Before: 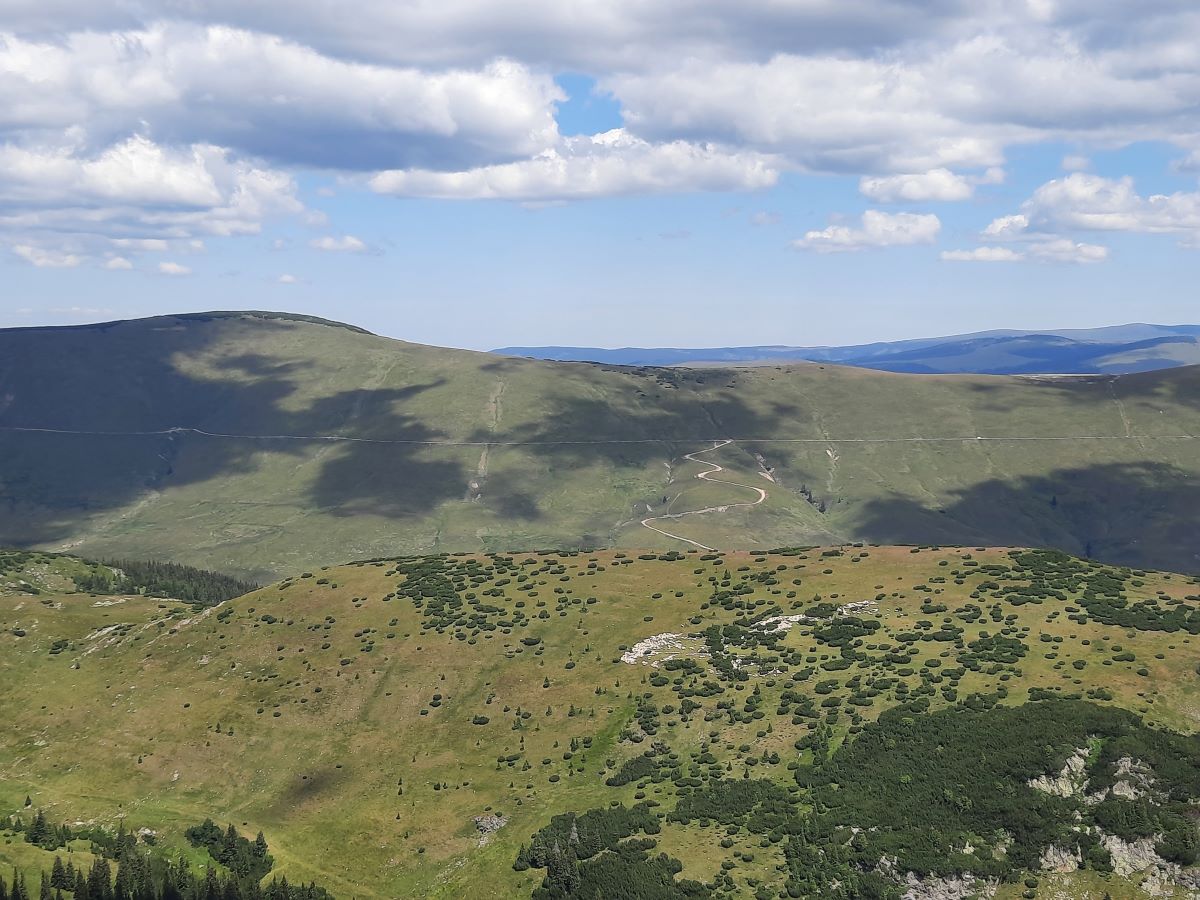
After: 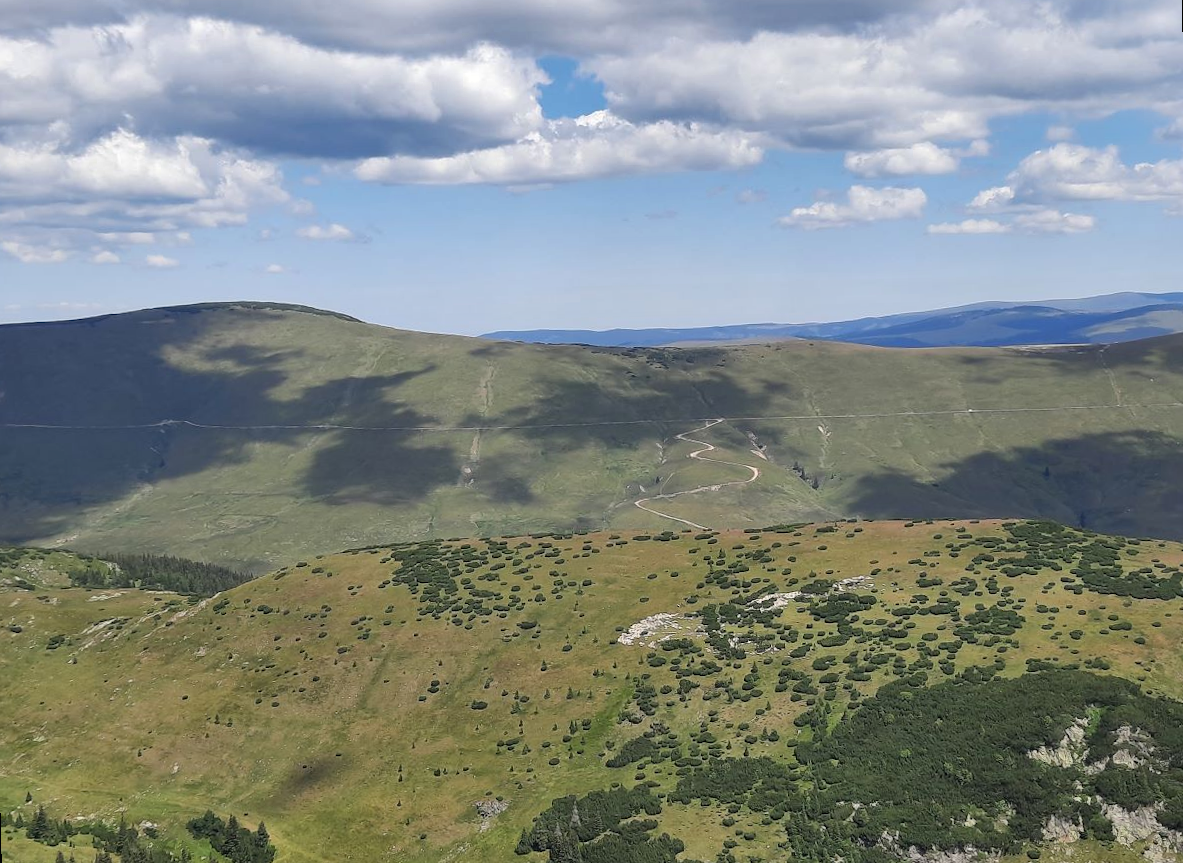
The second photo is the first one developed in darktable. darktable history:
shadows and highlights: shadows 52.42, soften with gaussian
rotate and perspective: rotation -1.42°, crop left 0.016, crop right 0.984, crop top 0.035, crop bottom 0.965
